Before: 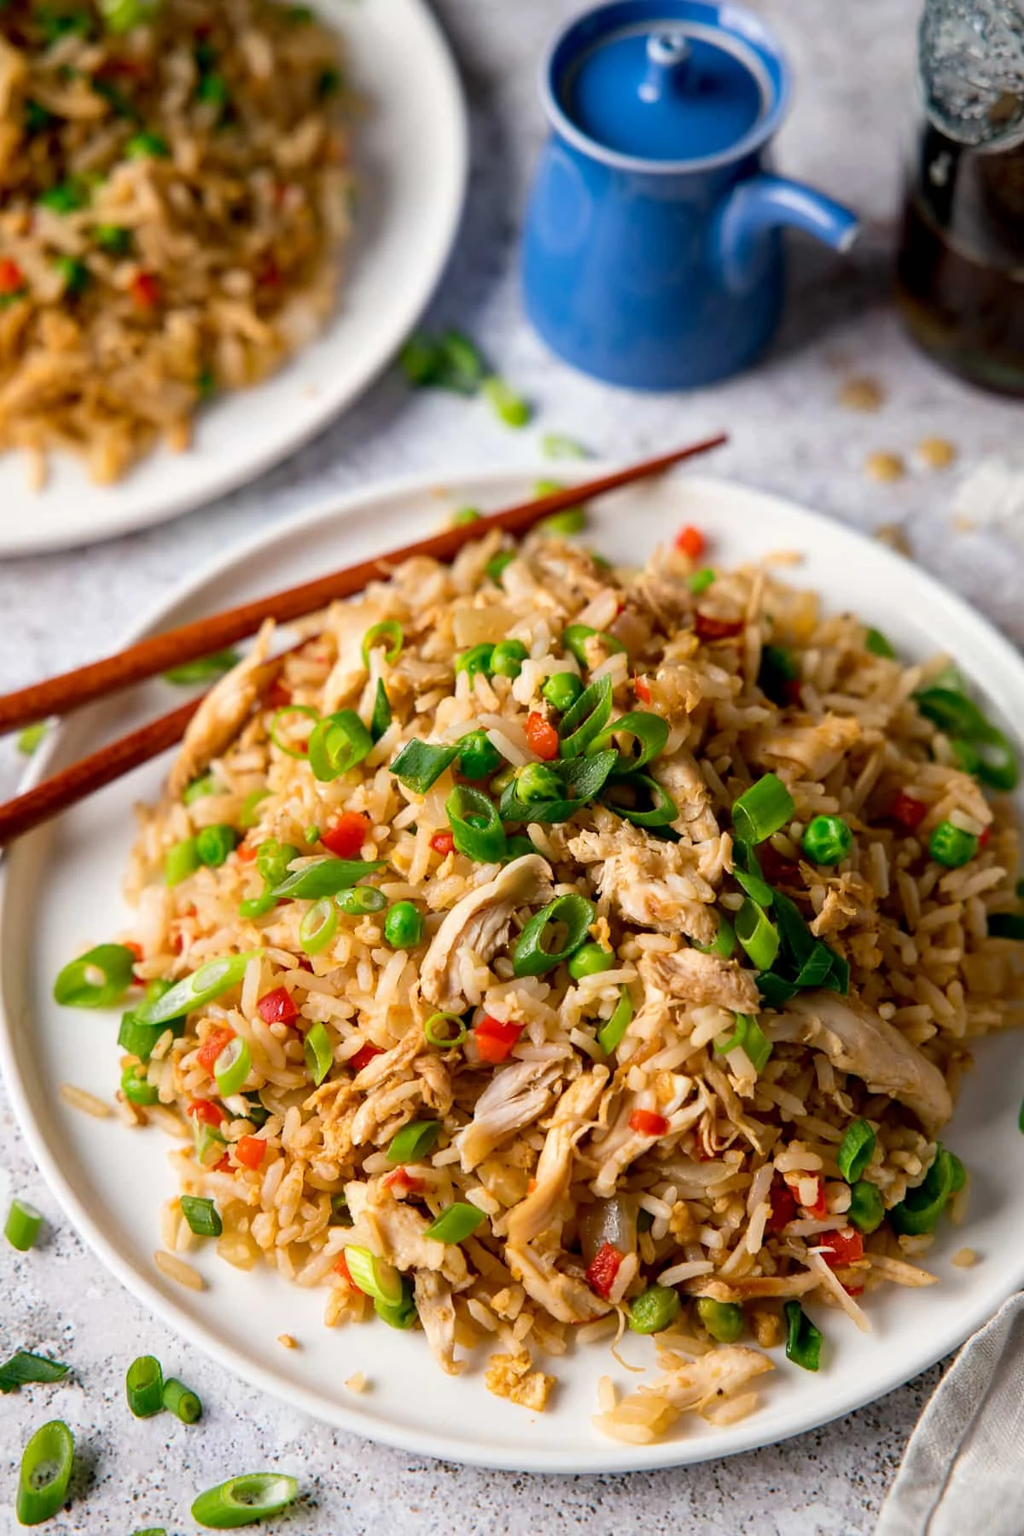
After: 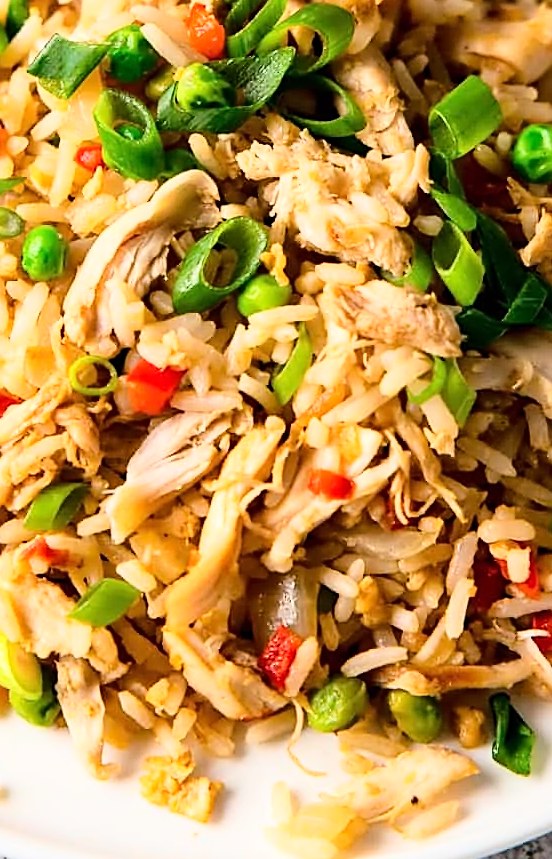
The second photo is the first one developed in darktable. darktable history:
crop: left 35.801%, top 46.172%, right 18.128%, bottom 6.085%
base curve: curves: ch0 [(0, 0) (0.028, 0.03) (0.121, 0.232) (0.46, 0.748) (0.859, 0.968) (1, 1)]
sharpen: on, module defaults
